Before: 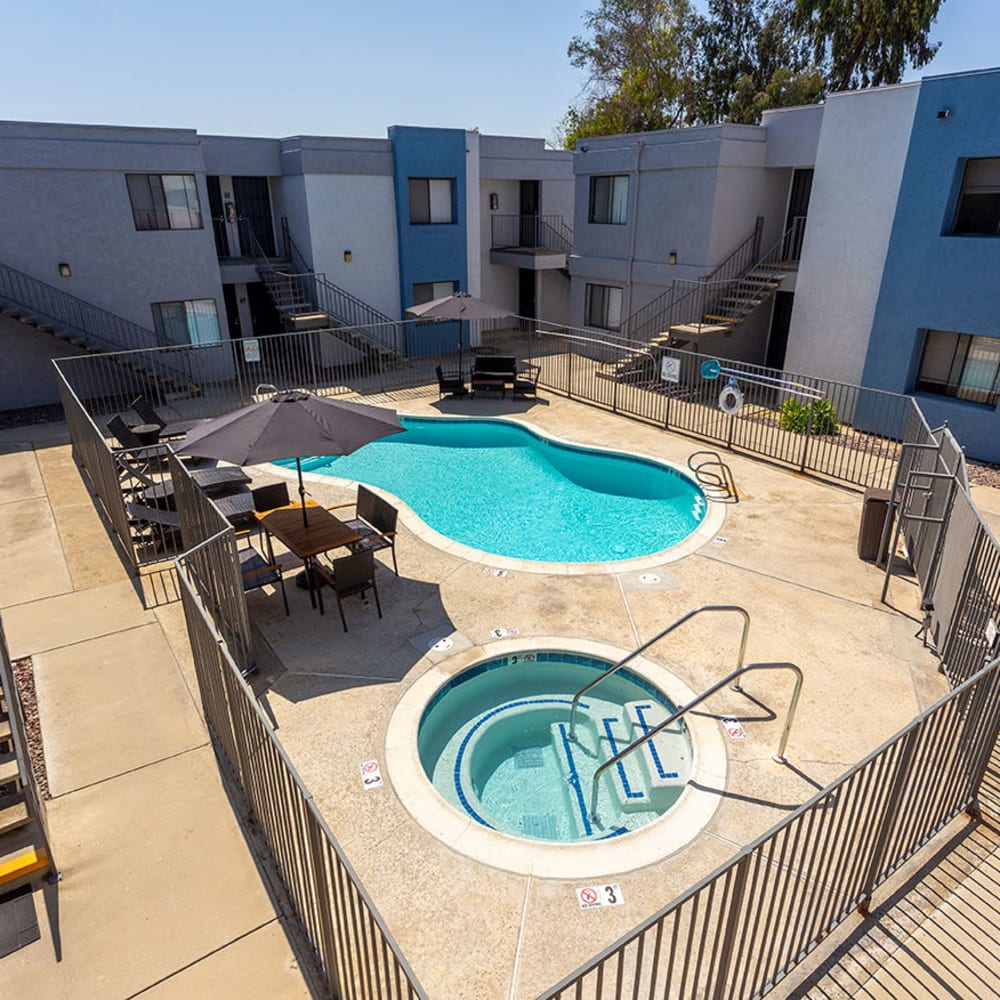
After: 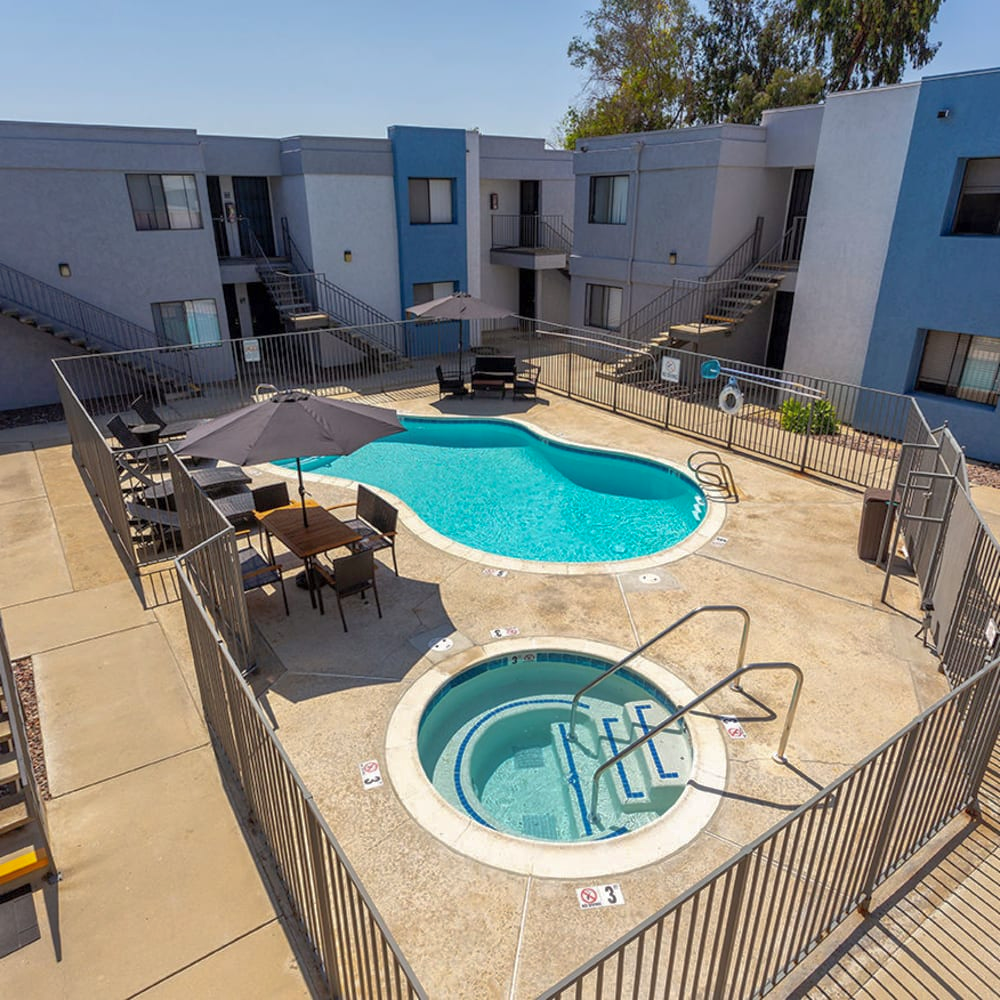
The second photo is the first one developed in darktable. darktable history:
shadows and highlights: shadows color adjustment 97.66%
